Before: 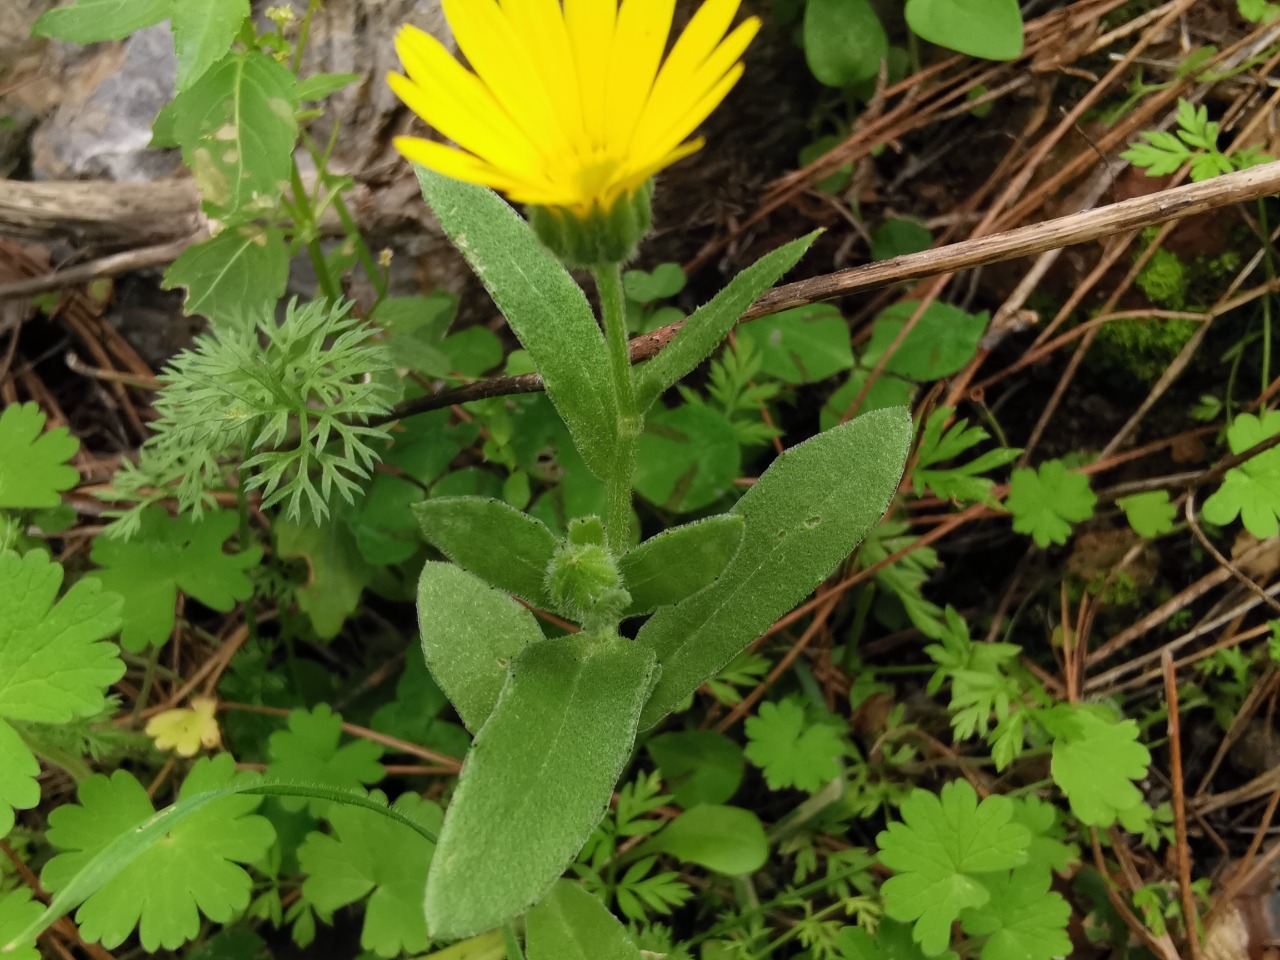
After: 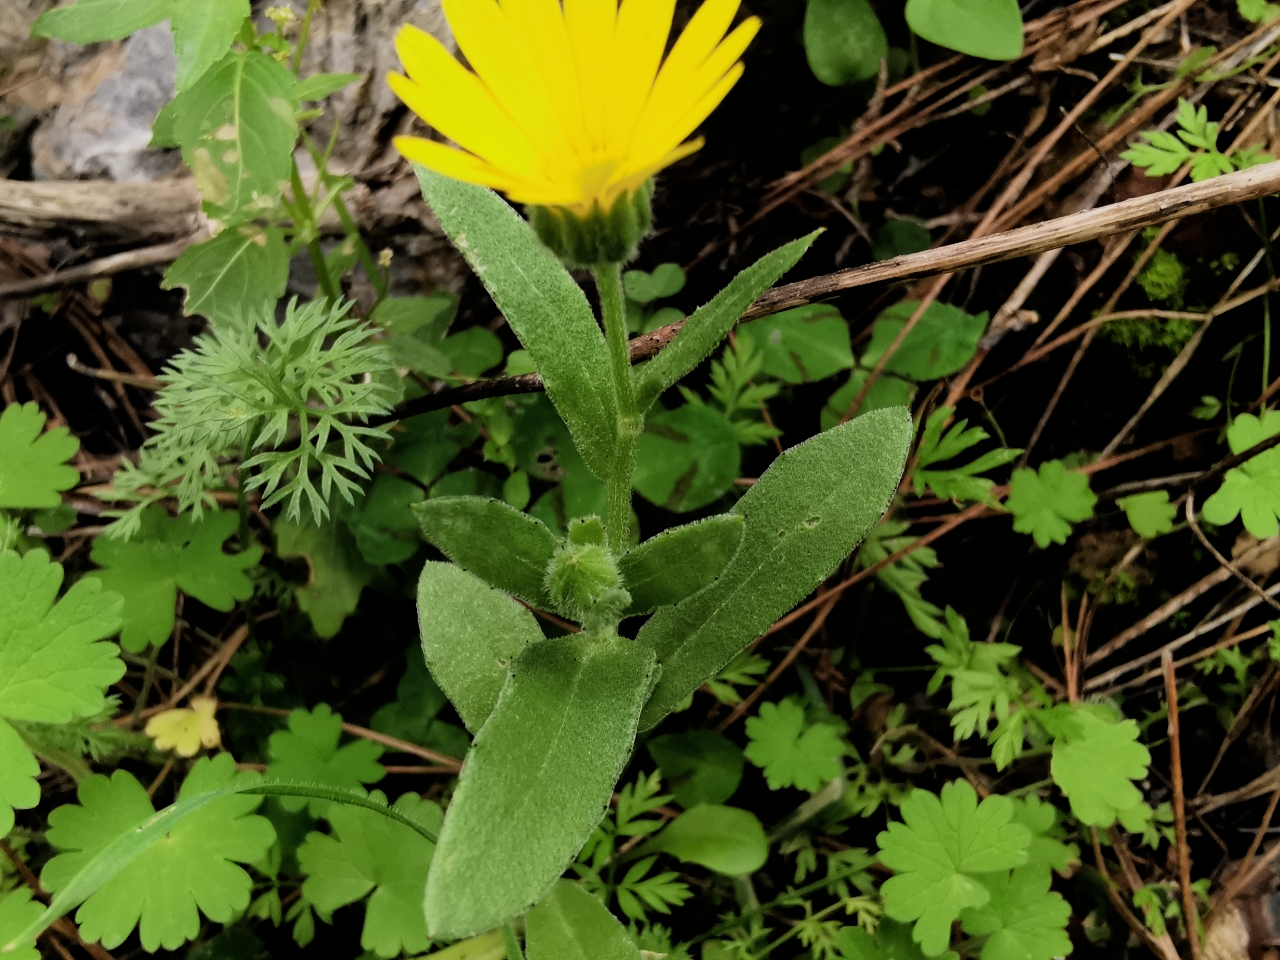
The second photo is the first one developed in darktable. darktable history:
filmic rgb: black relative exposure -5.06 EV, white relative exposure 3.97 EV, hardness 2.88, contrast 1.387, highlights saturation mix -28.5%
